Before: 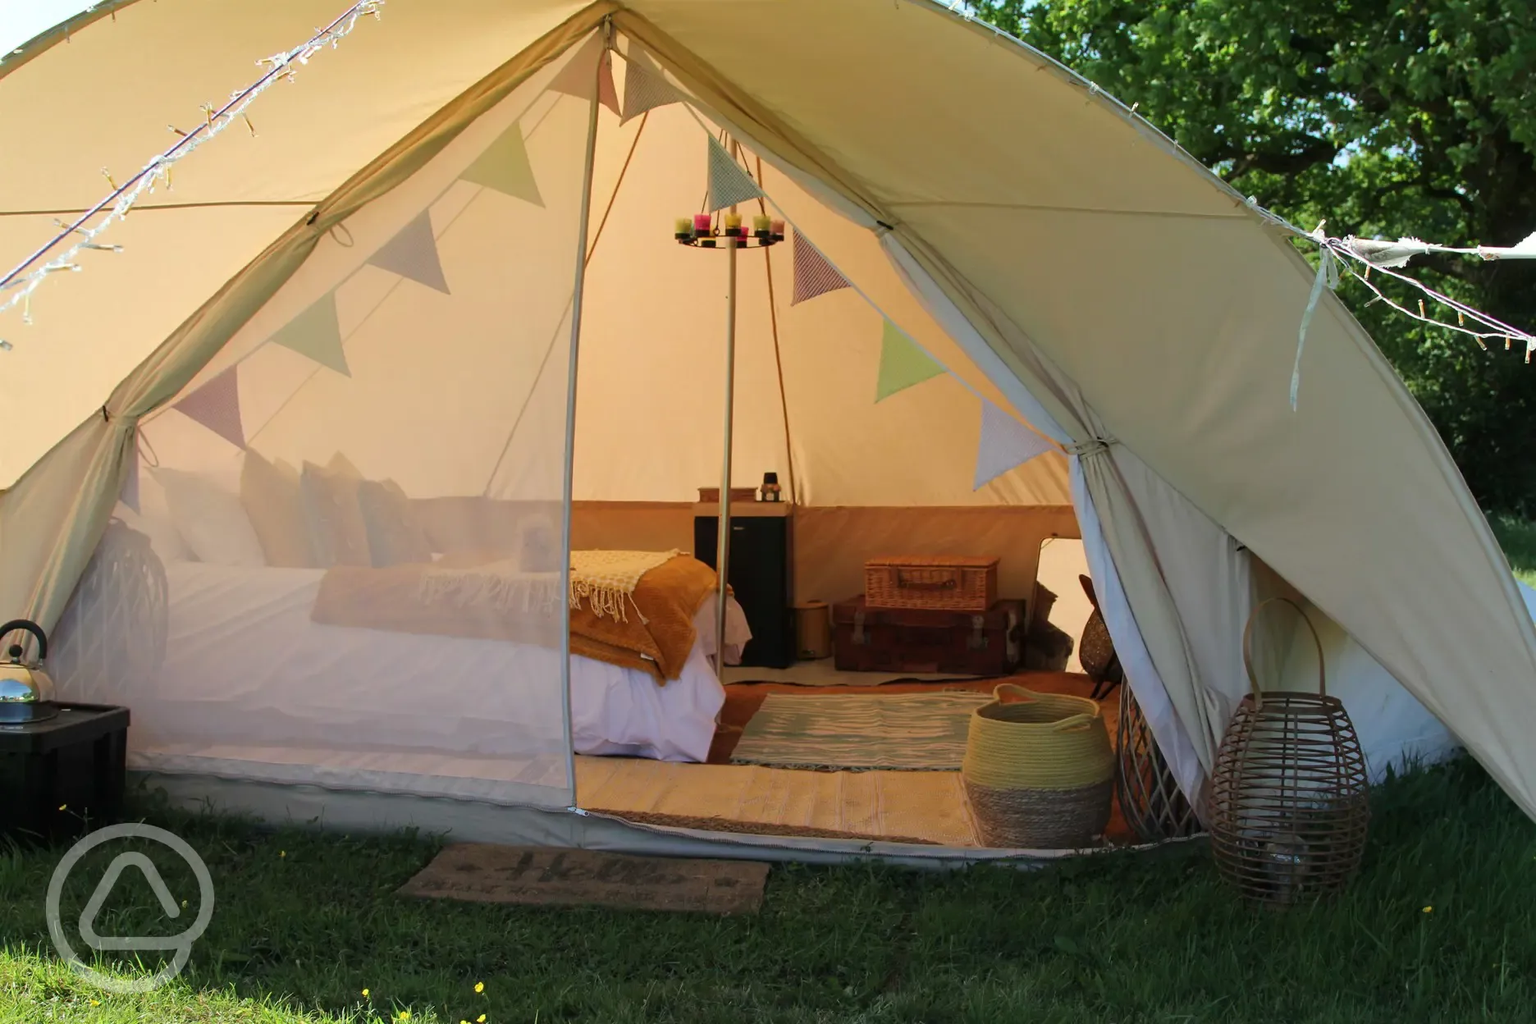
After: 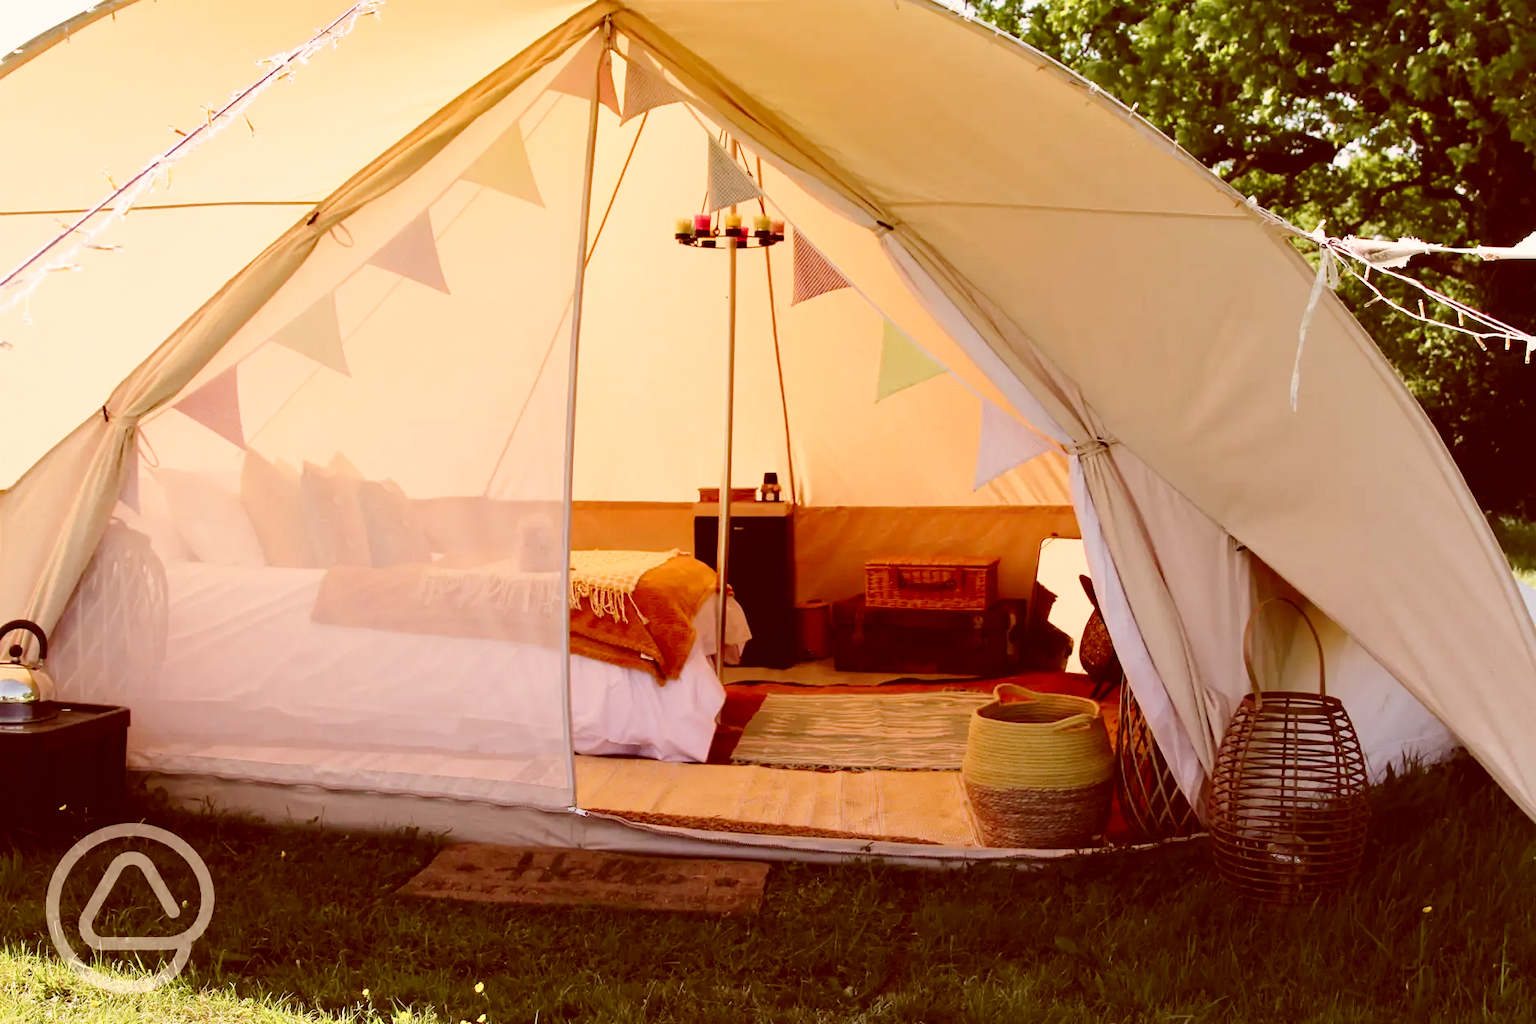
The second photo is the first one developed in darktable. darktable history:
color correction: highlights a* 9.04, highlights b* 8.46, shadows a* 39.41, shadows b* 39.47, saturation 0.78
base curve: curves: ch0 [(0, 0) (0.028, 0.03) (0.121, 0.232) (0.46, 0.748) (0.859, 0.968) (1, 1)], preserve colors none
